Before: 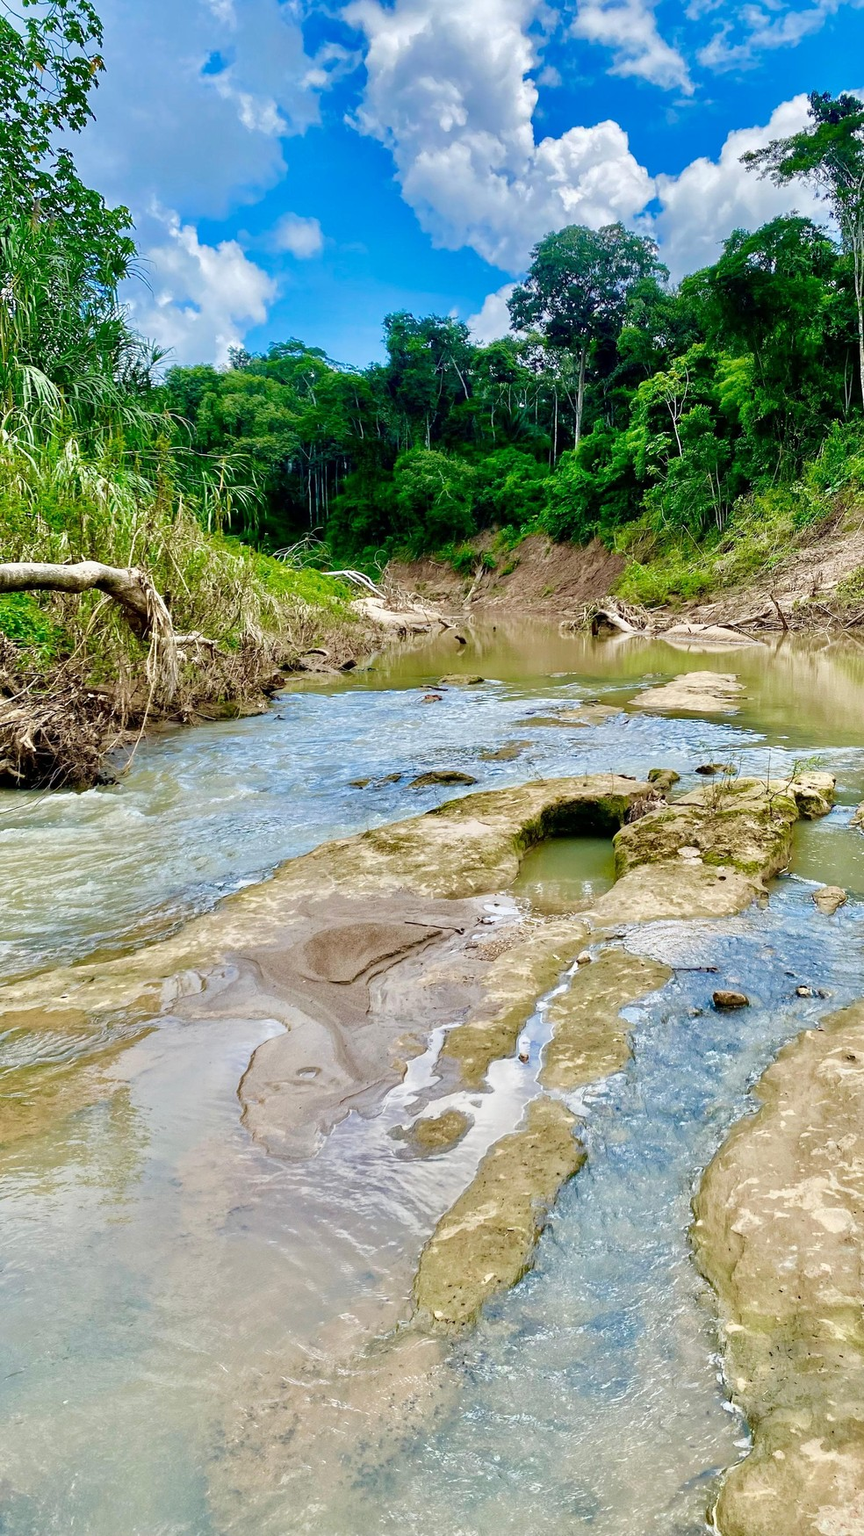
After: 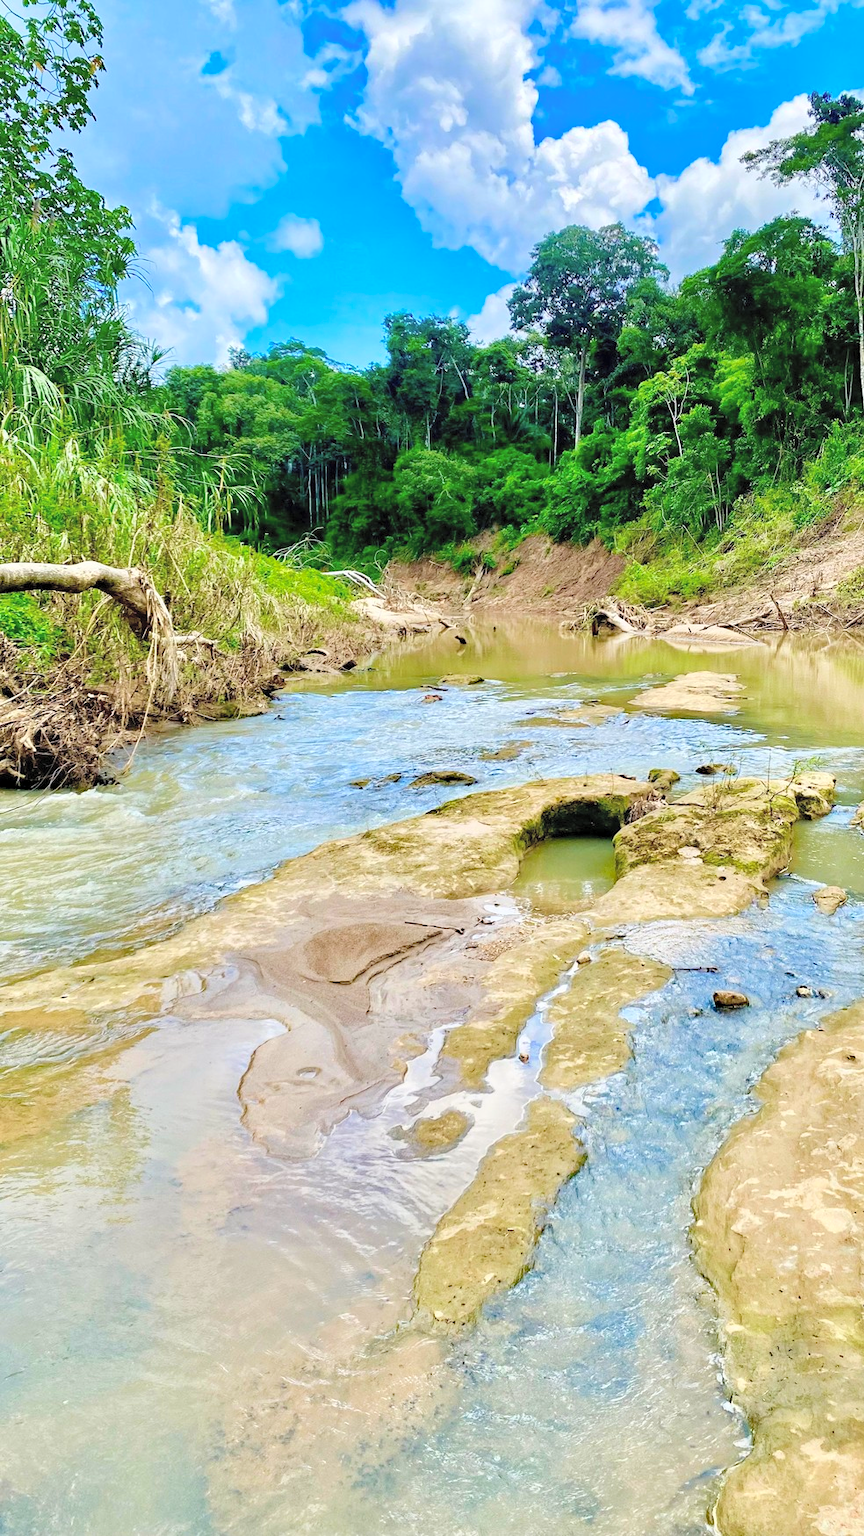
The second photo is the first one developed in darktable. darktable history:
haze removal: compatibility mode true, adaptive false
contrast brightness saturation: contrast 0.1, brightness 0.306, saturation 0.146
color calibration: gray › normalize channels true, illuminant same as pipeline (D50), adaptation none (bypass), x 0.333, y 0.335, temperature 5004.75 K, gamut compression 0.027
